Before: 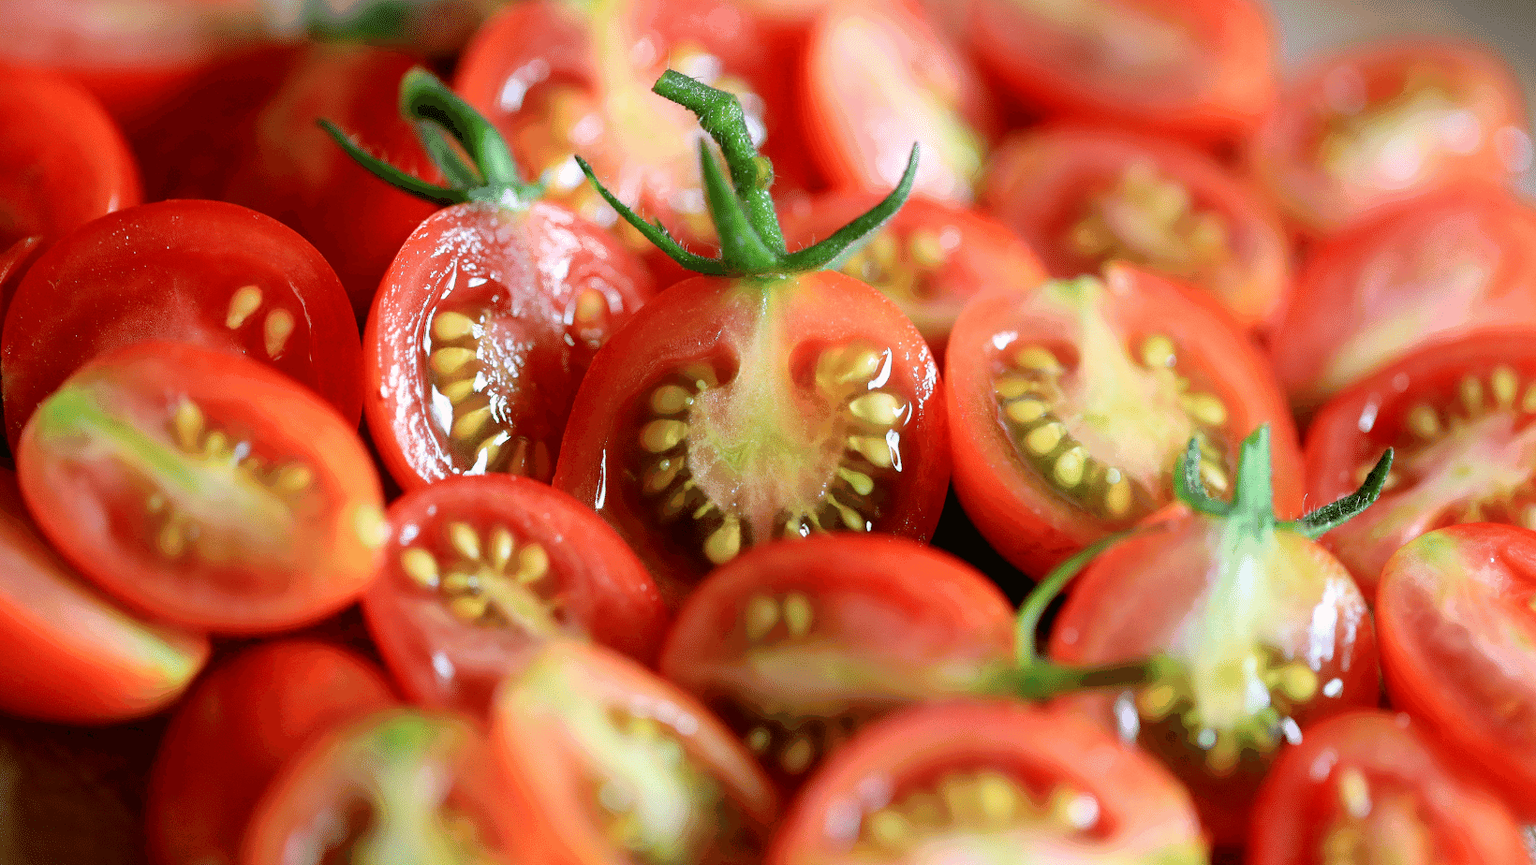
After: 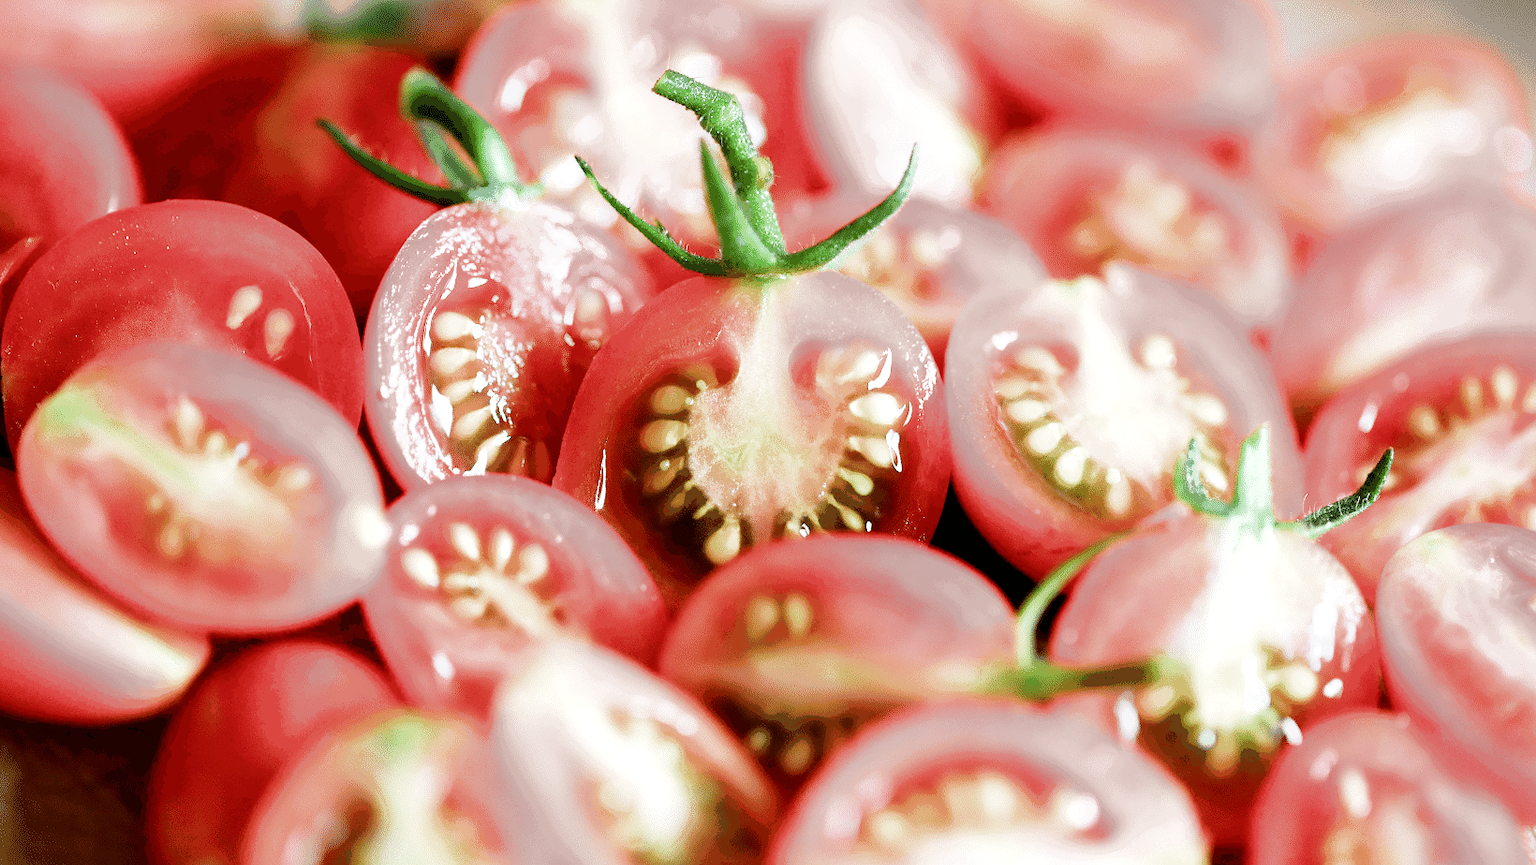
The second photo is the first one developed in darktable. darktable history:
exposure: black level correction 0, exposure 1.1 EV, compensate highlight preservation false
filmic rgb: middle gray luminance 21.73%, black relative exposure -14 EV, white relative exposure 2.96 EV, threshold 6 EV, target black luminance 0%, hardness 8.81, latitude 59.69%, contrast 1.208, highlights saturation mix 5%, shadows ↔ highlights balance 41.6%, add noise in highlights 0, color science v3 (2019), use custom middle-gray values true, iterations of high-quality reconstruction 0, contrast in highlights soft, enable highlight reconstruction true
